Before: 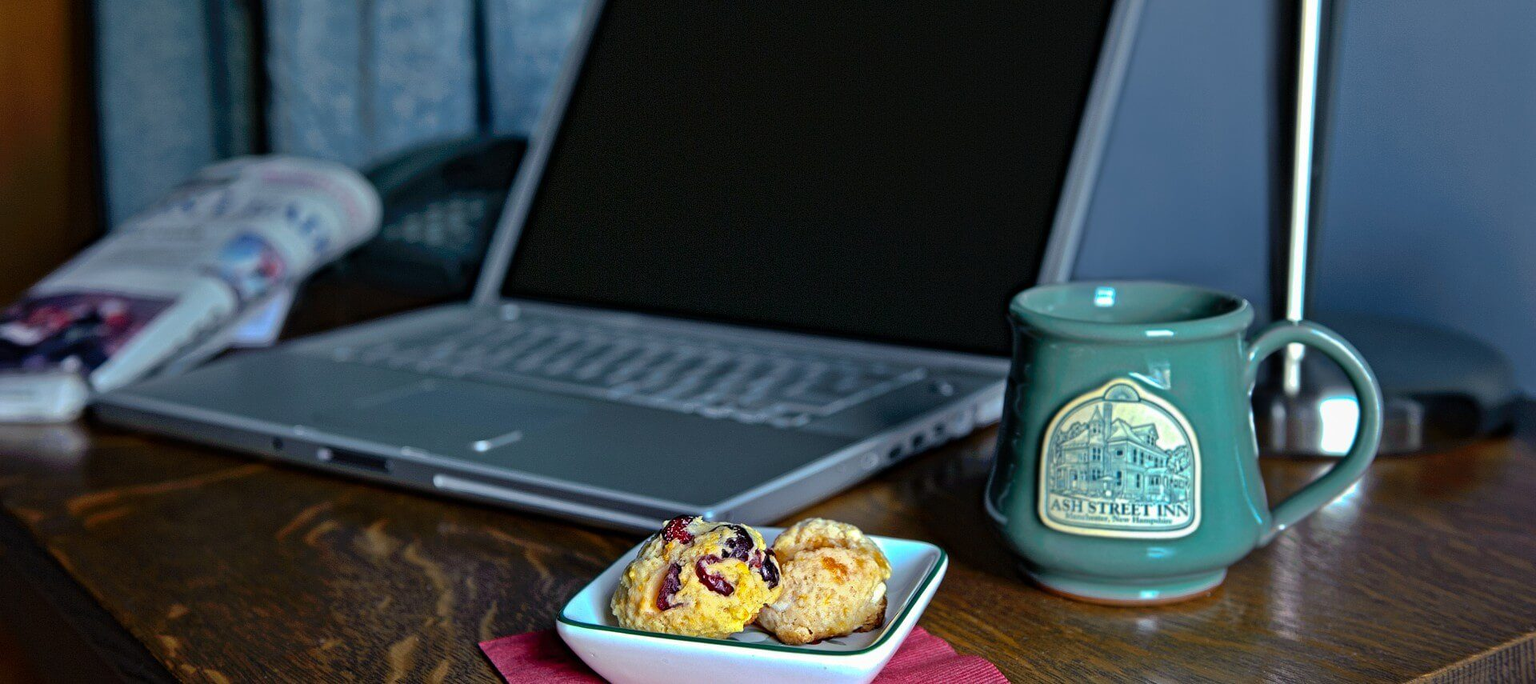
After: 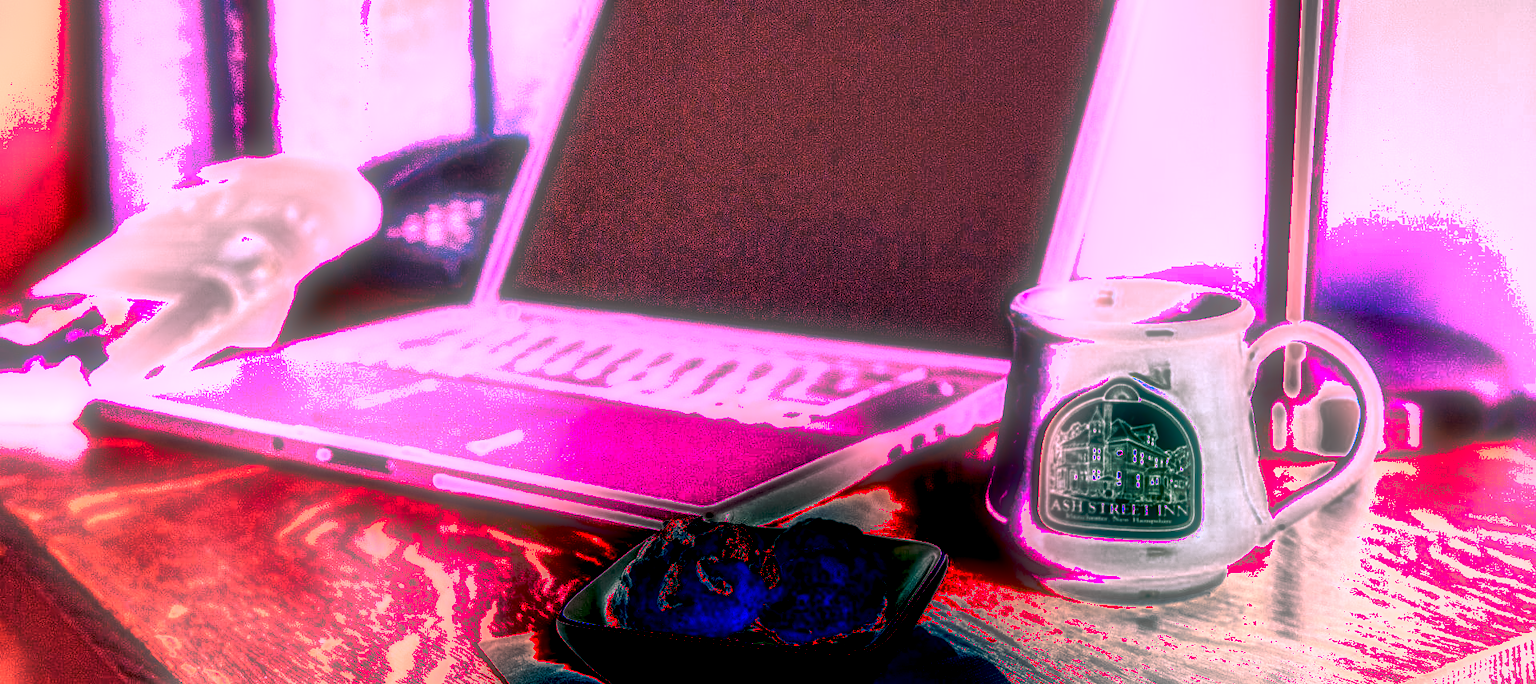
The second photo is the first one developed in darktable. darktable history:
local contrast: highlights 19%, detail 186%
white balance: red 4.26, blue 1.802
exposure: black level correction 0, exposure 0.7 EV, compensate exposure bias true, compensate highlight preservation false
soften: size 60.24%, saturation 65.46%, brightness 0.506 EV, mix 25.7%
base curve: preserve colors none
shadows and highlights: shadows 25, highlights -48, soften with gaussian
levels: levels [0, 0.374, 0.749]
rotate and perspective: automatic cropping original format, crop left 0, crop top 0
